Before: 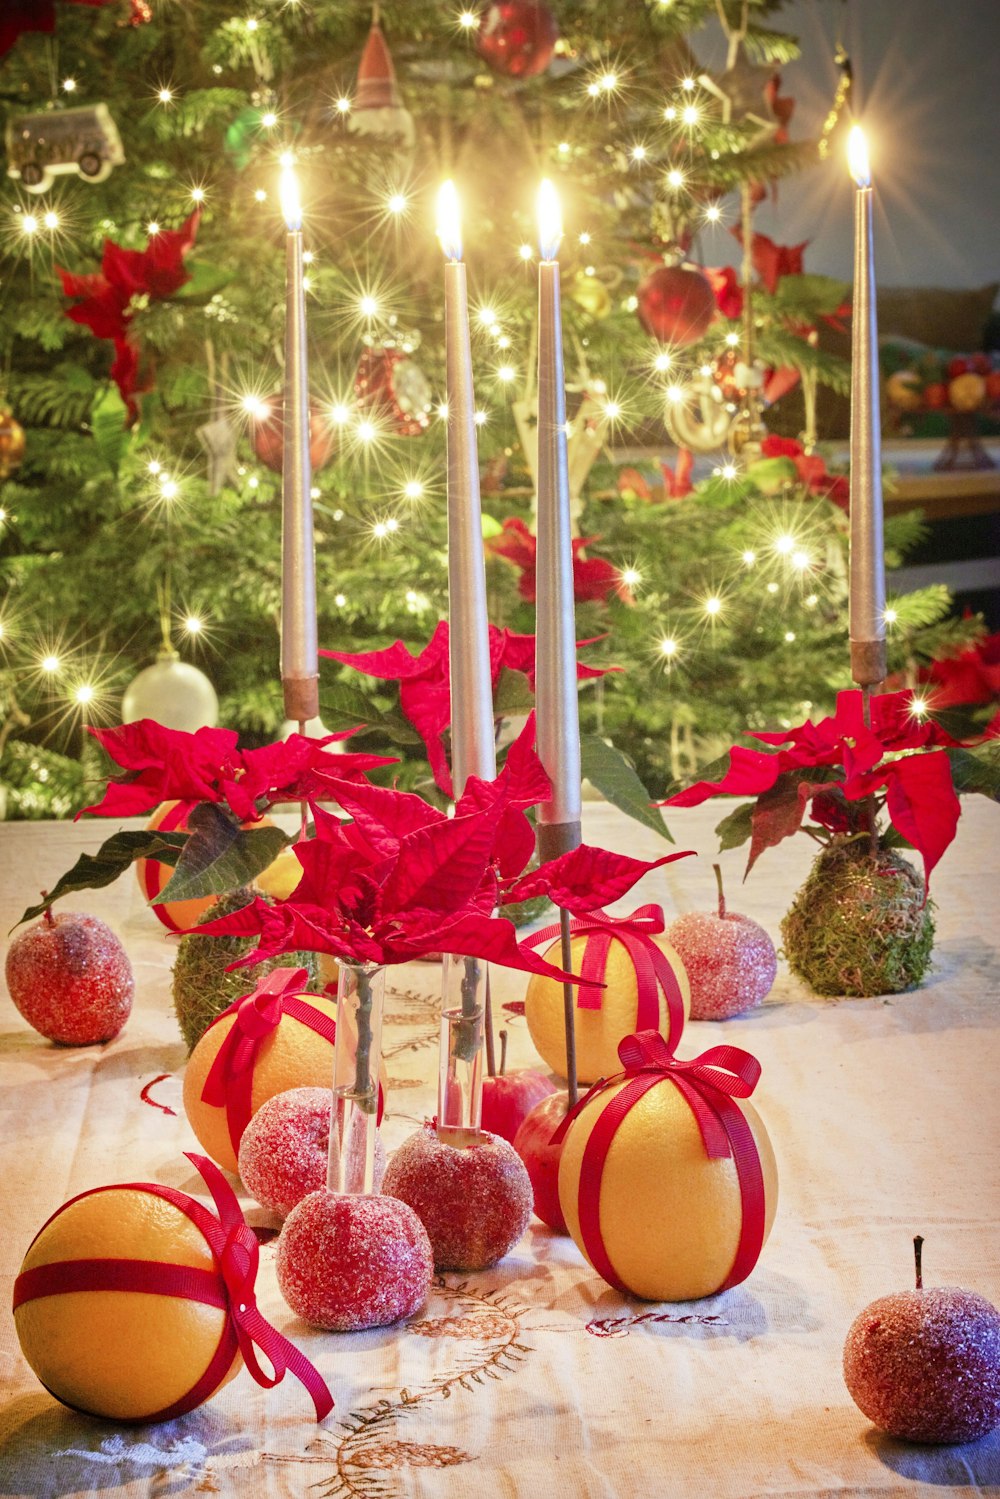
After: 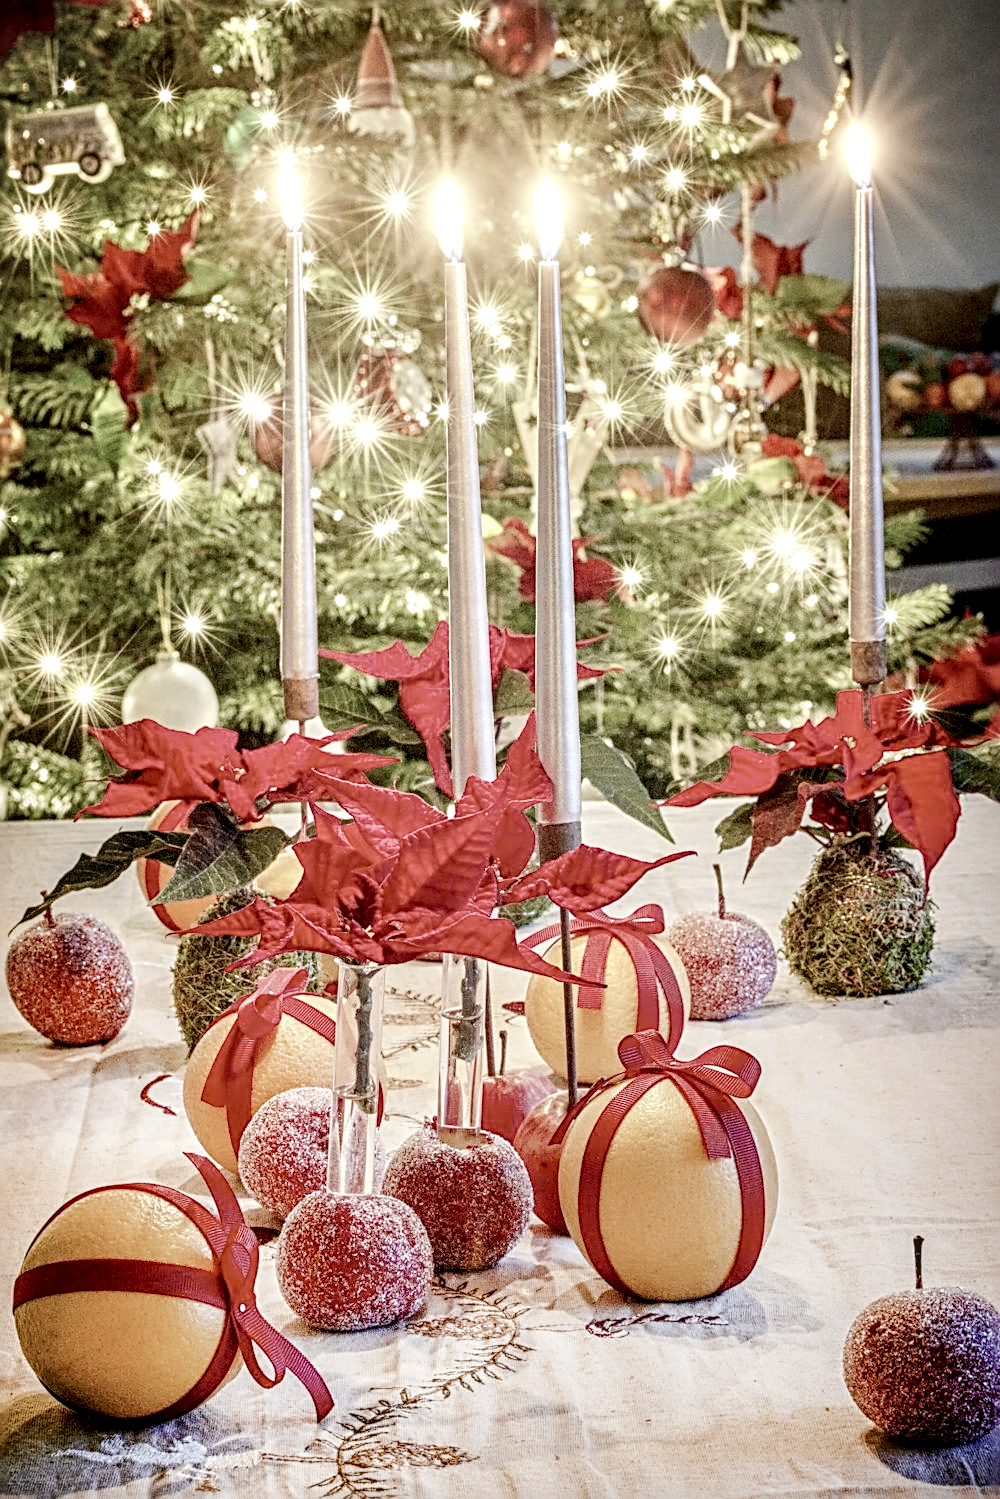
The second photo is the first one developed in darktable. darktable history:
tone curve: curves: ch0 [(0, 0) (0.003, 0.036) (0.011, 0.039) (0.025, 0.039) (0.044, 0.043) (0.069, 0.05) (0.1, 0.072) (0.136, 0.102) (0.177, 0.144) (0.224, 0.204) (0.277, 0.288) (0.335, 0.384) (0.399, 0.477) (0.468, 0.575) (0.543, 0.652) (0.623, 0.724) (0.709, 0.785) (0.801, 0.851) (0.898, 0.915) (1, 1)], preserve colors none
local contrast: highlights 20%, detail 197%
sharpen: radius 2.817, amount 0.715
contrast brightness saturation: contrast -0.26, saturation -0.43
